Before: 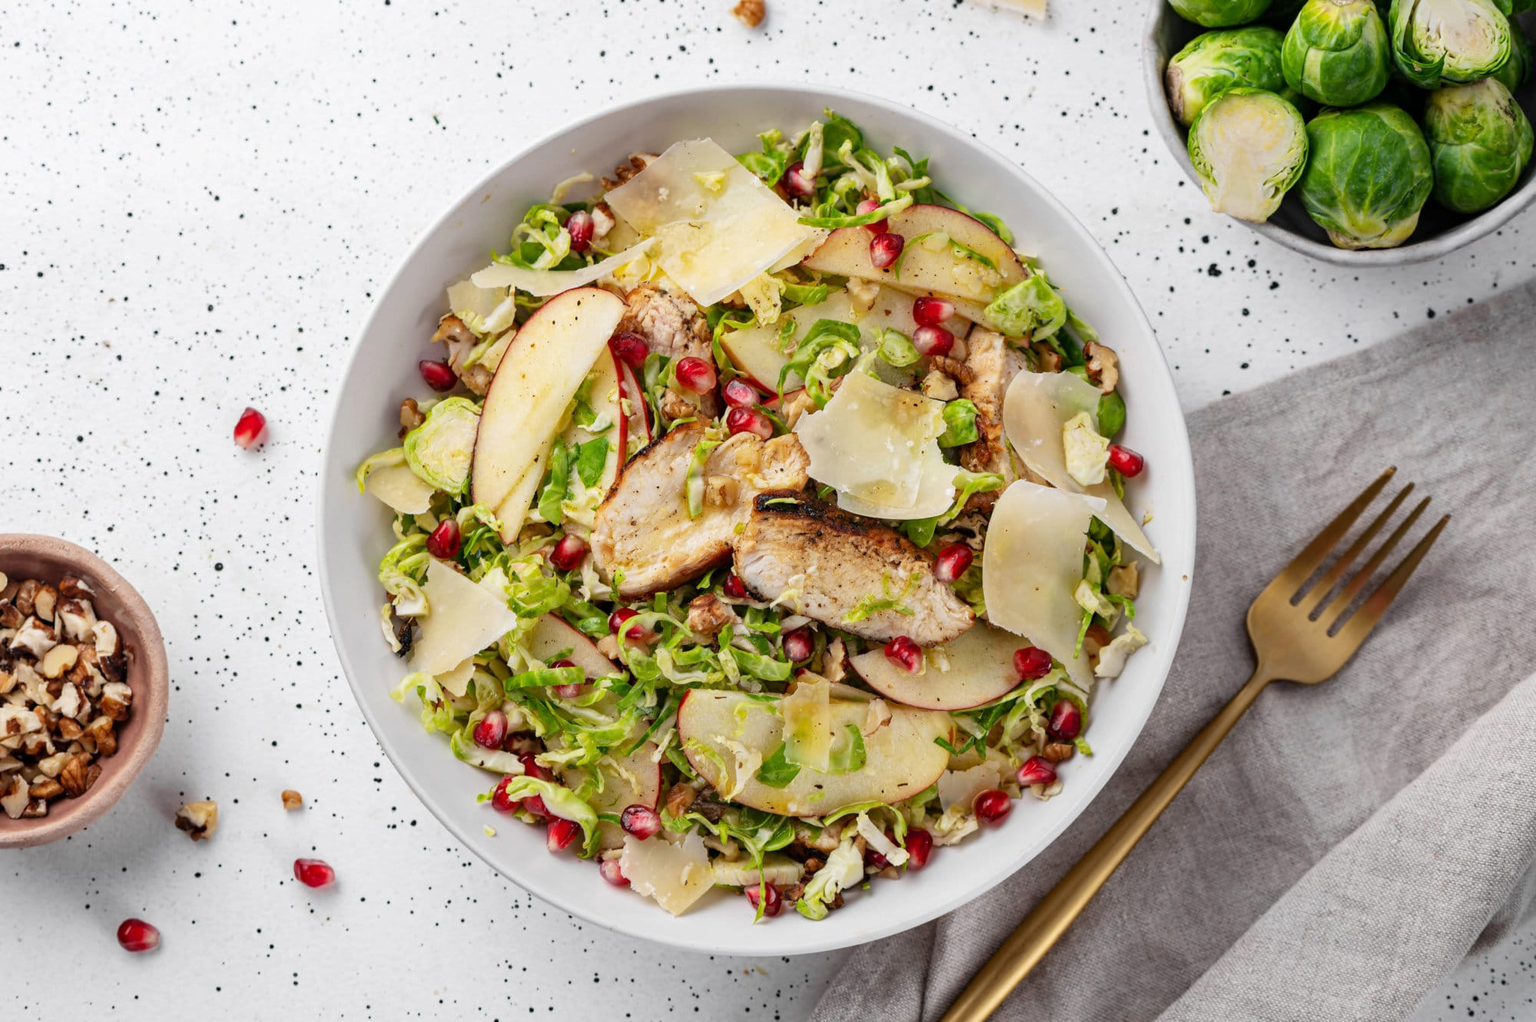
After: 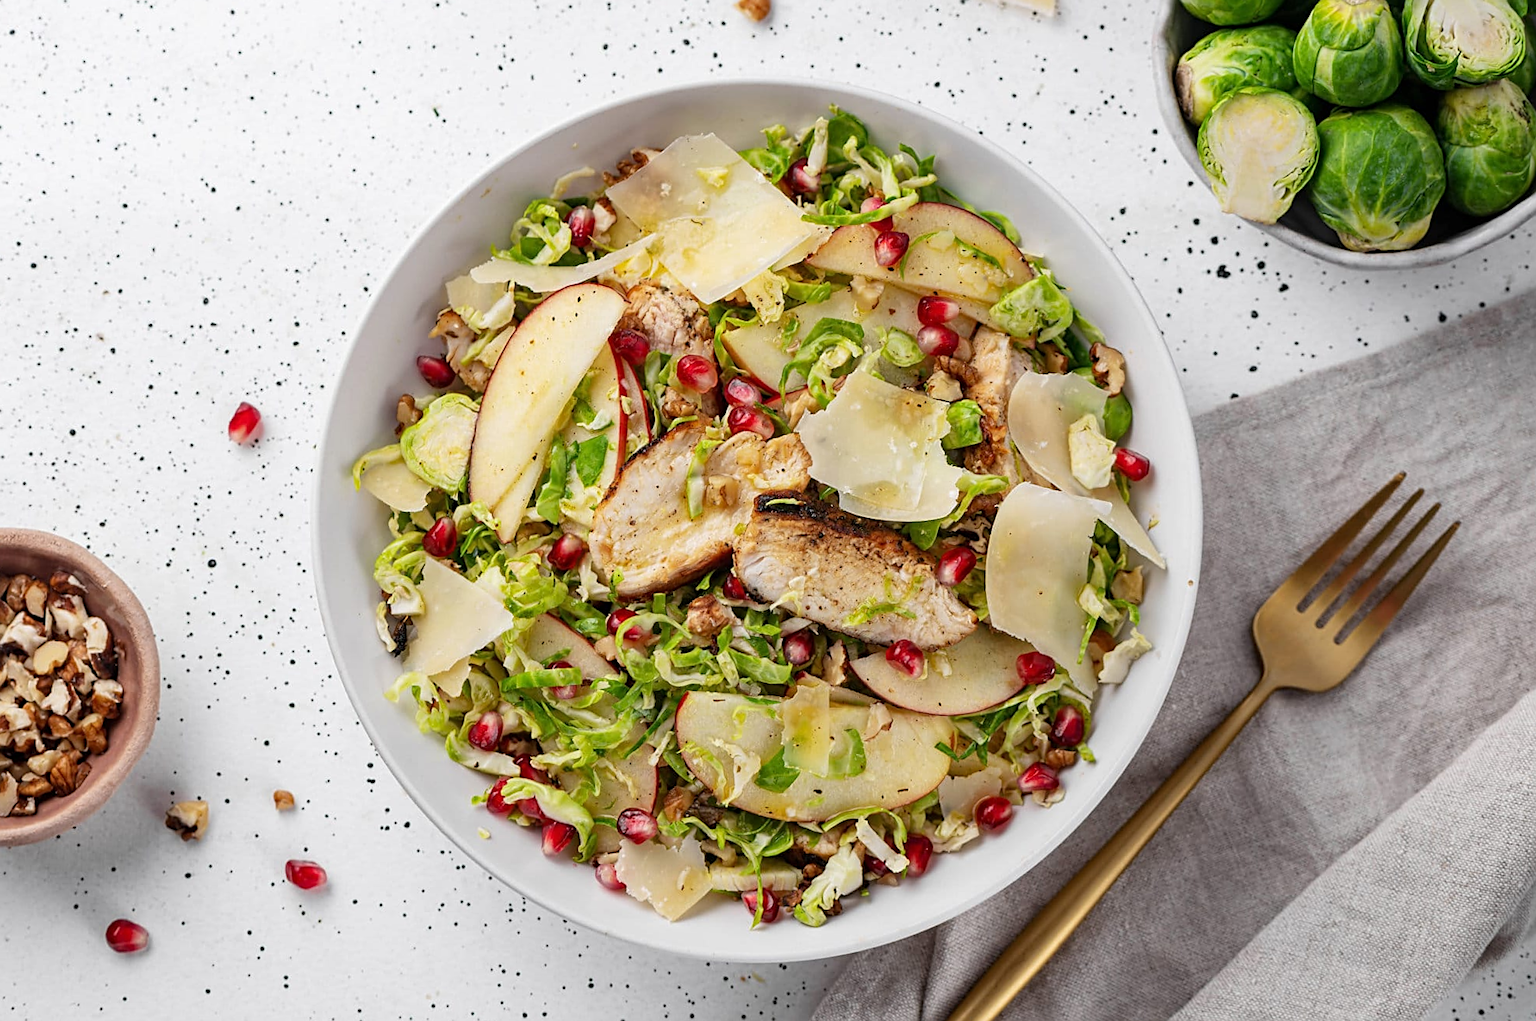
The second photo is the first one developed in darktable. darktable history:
crop and rotate: angle -0.5°
sharpen: on, module defaults
